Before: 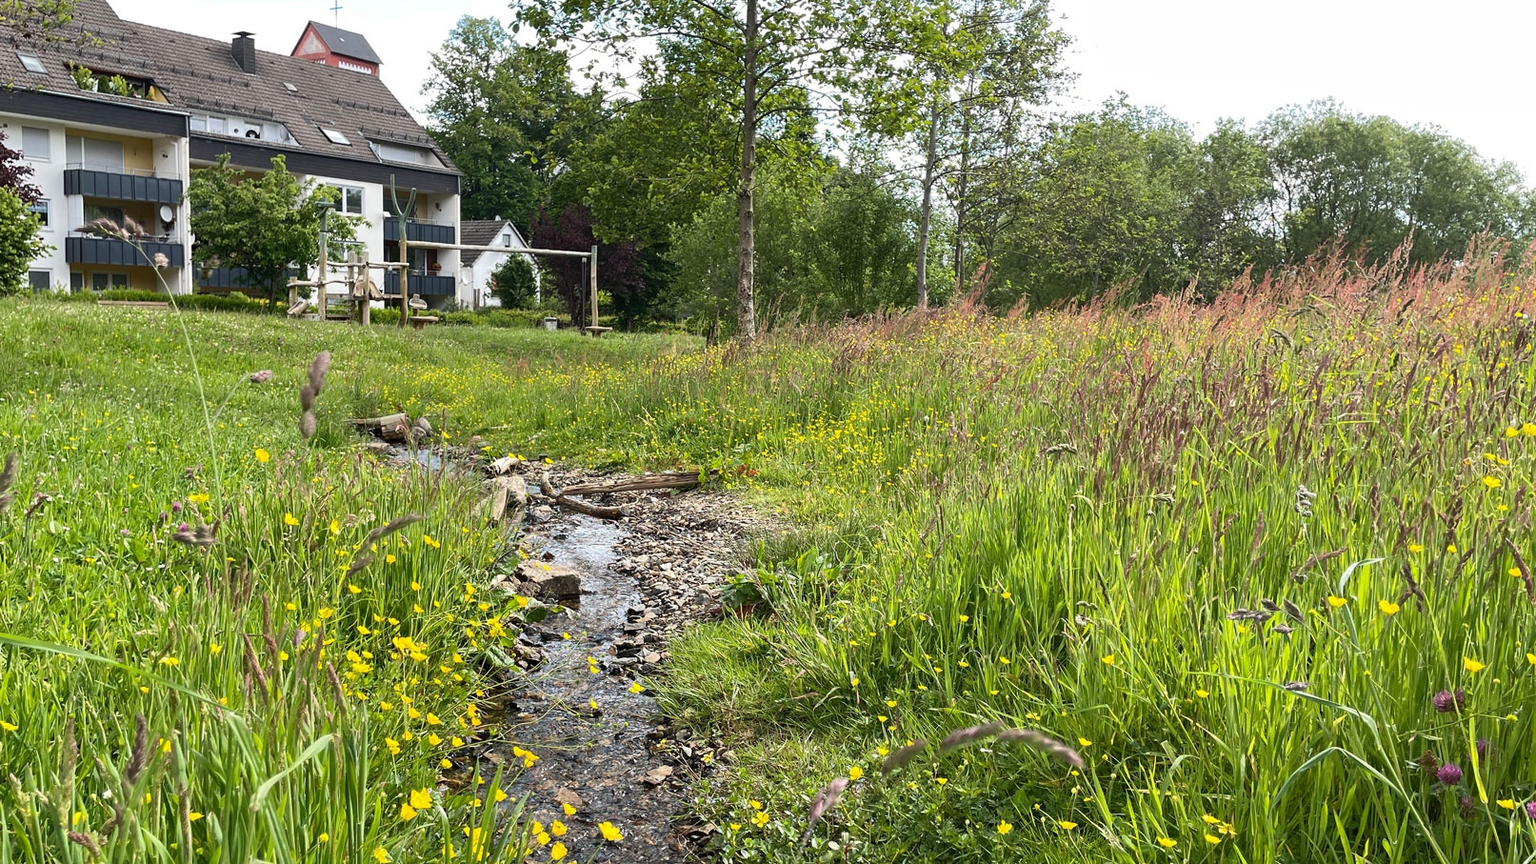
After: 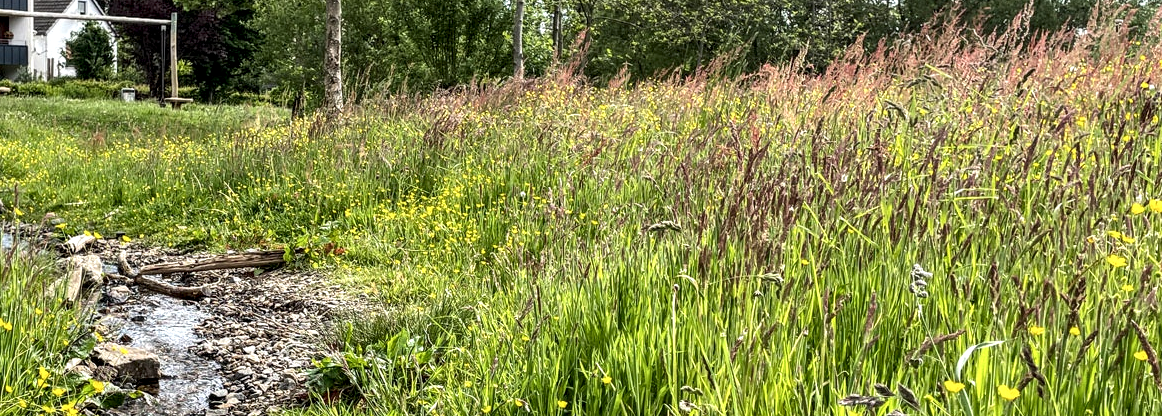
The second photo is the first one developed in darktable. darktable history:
crop and rotate: left 27.938%, top 27.046%, bottom 27.046%
local contrast: highlights 65%, shadows 54%, detail 169%, midtone range 0.514
